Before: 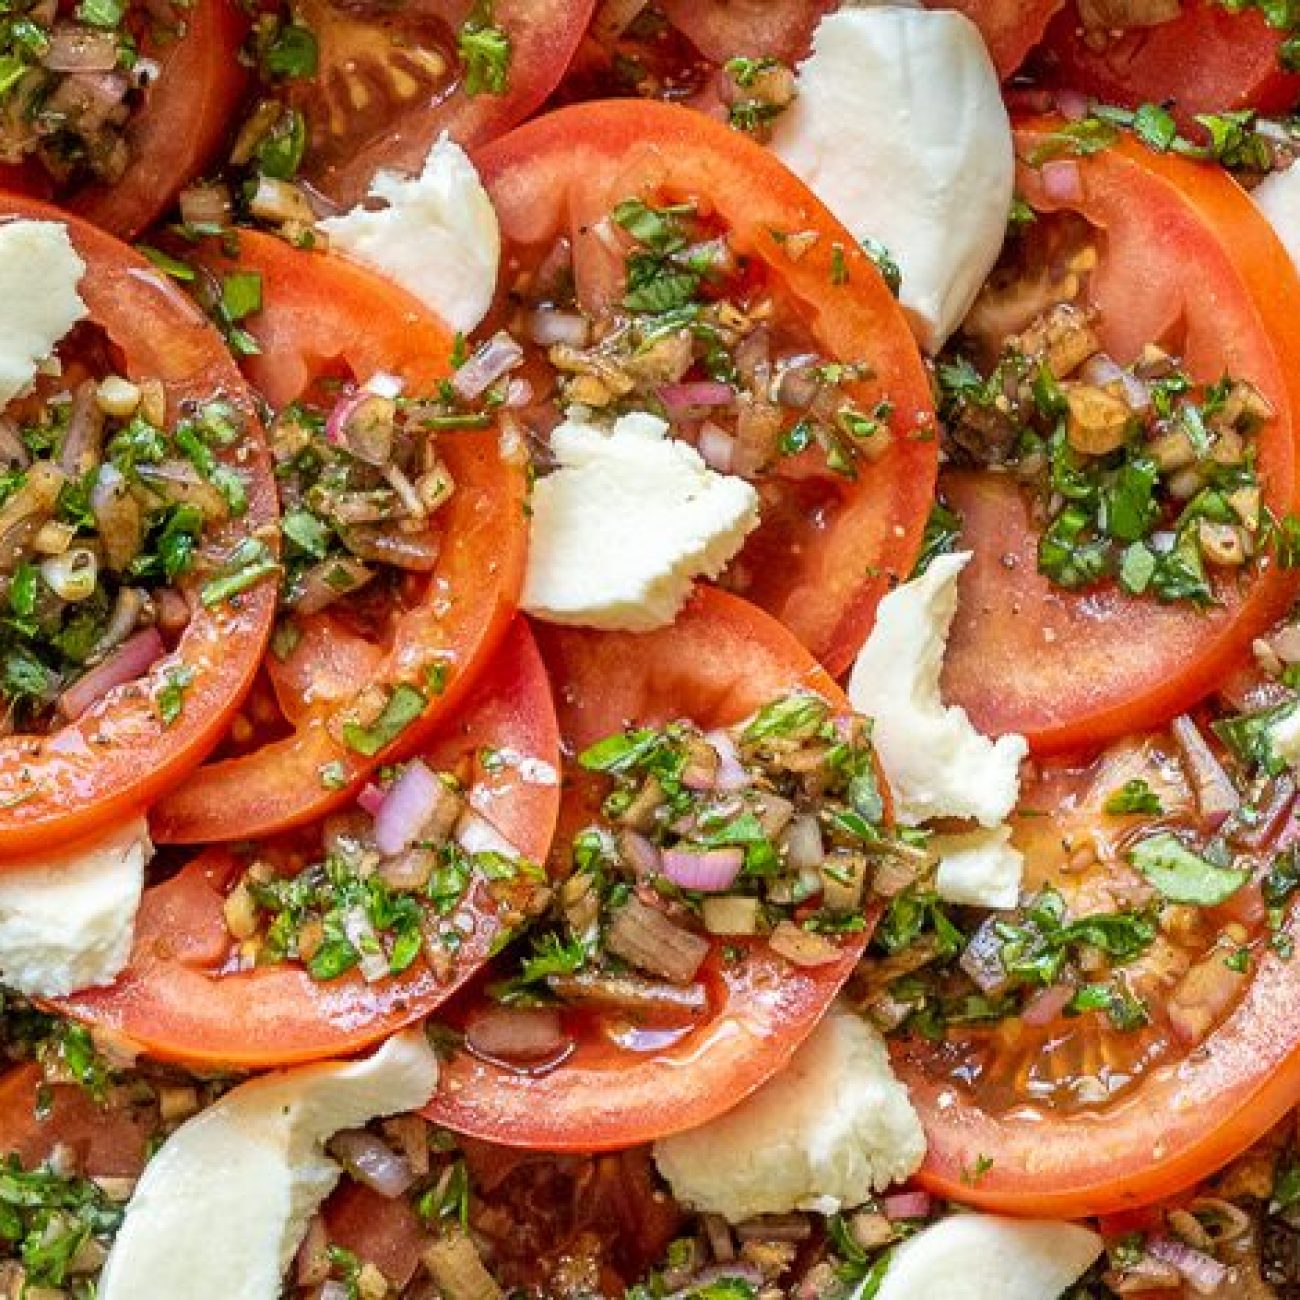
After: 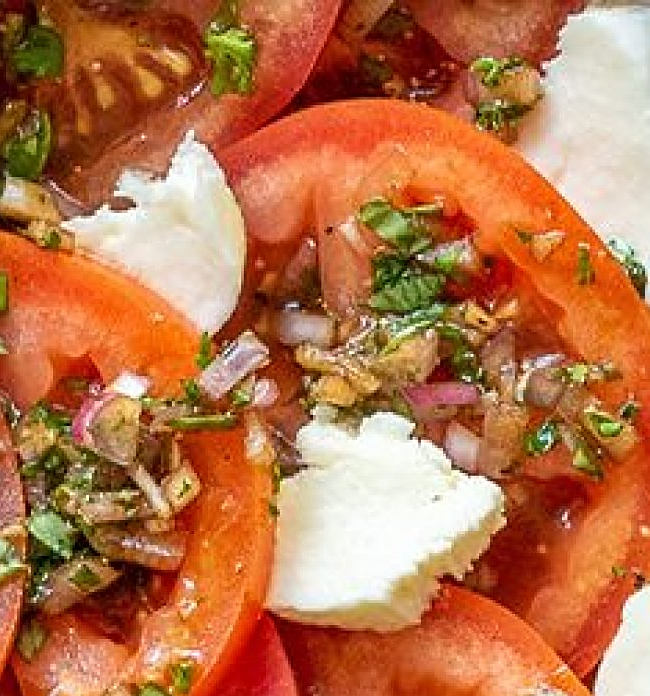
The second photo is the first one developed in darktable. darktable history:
sharpen: amount 0.6
crop: left 19.556%, right 30.401%, bottom 46.458%
